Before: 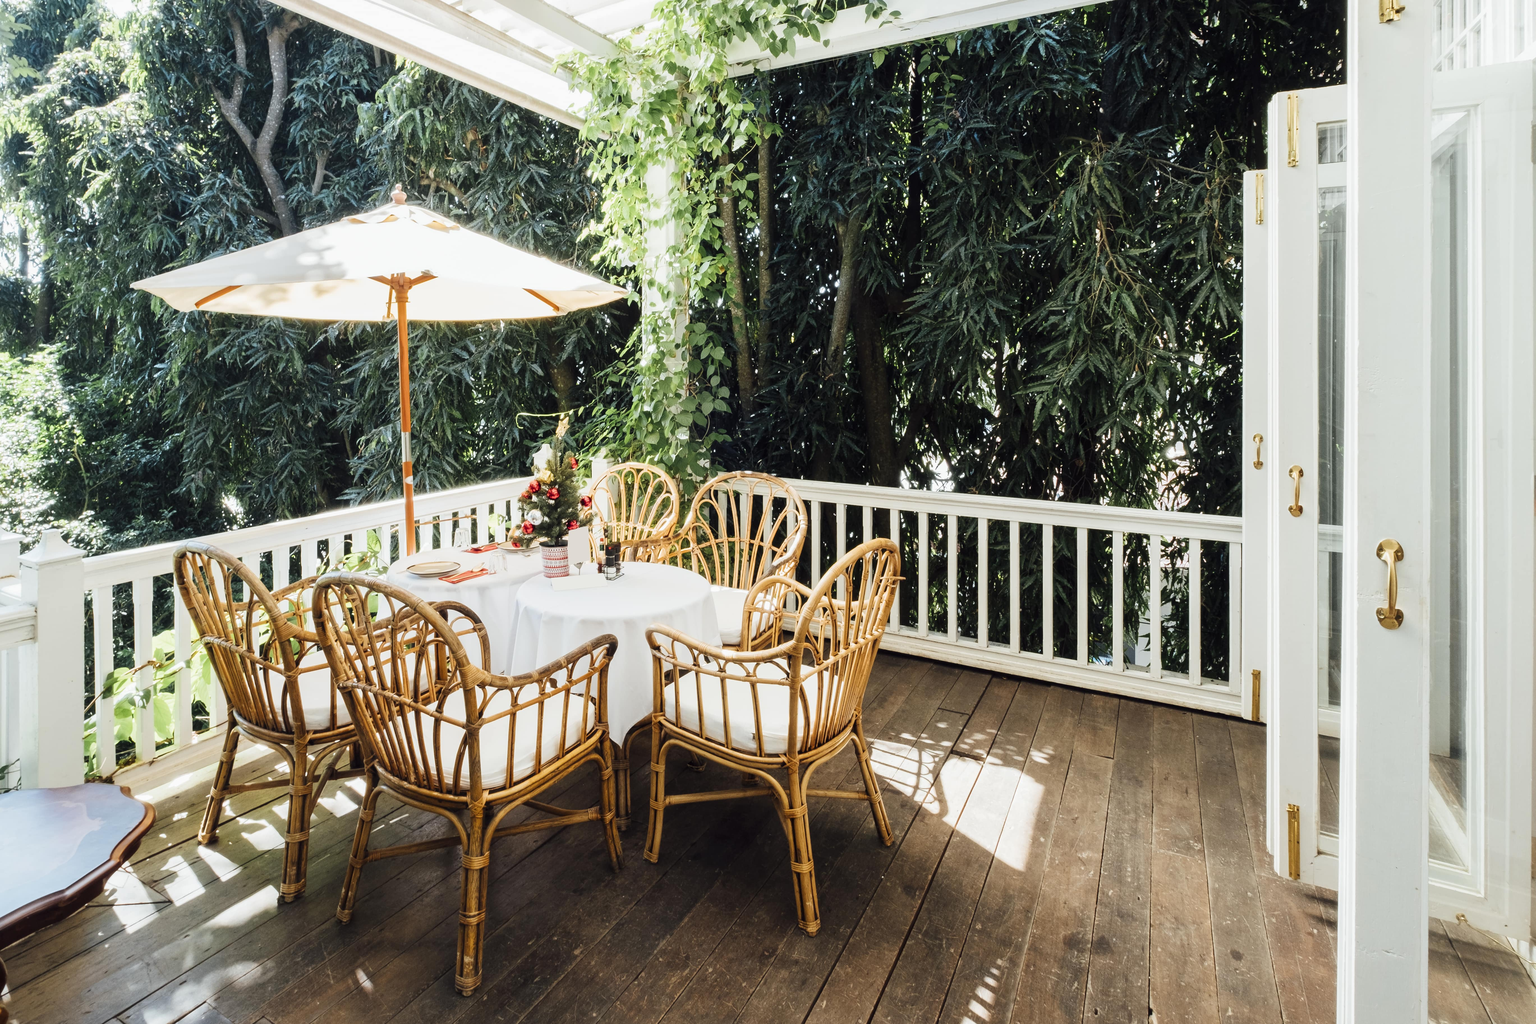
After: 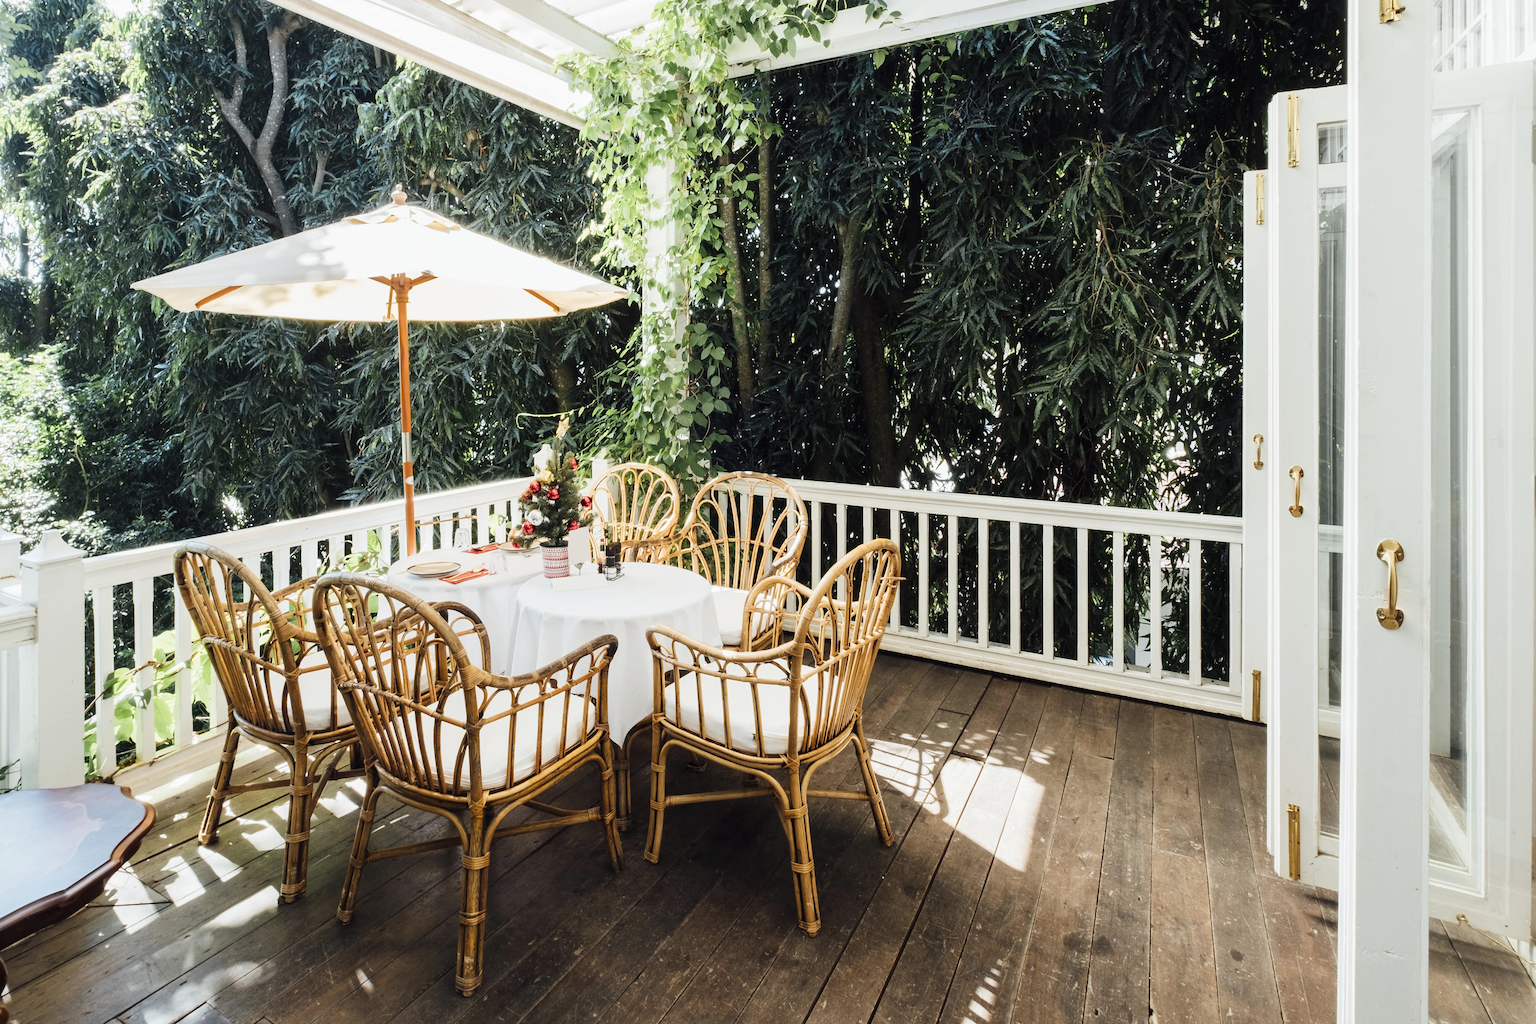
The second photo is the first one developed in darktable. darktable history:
contrast brightness saturation: saturation -0.05
tone curve: curves: ch0 [(0, 0) (0.266, 0.247) (0.741, 0.751) (1, 1)], color space Lab, linked channels, preserve colors none
